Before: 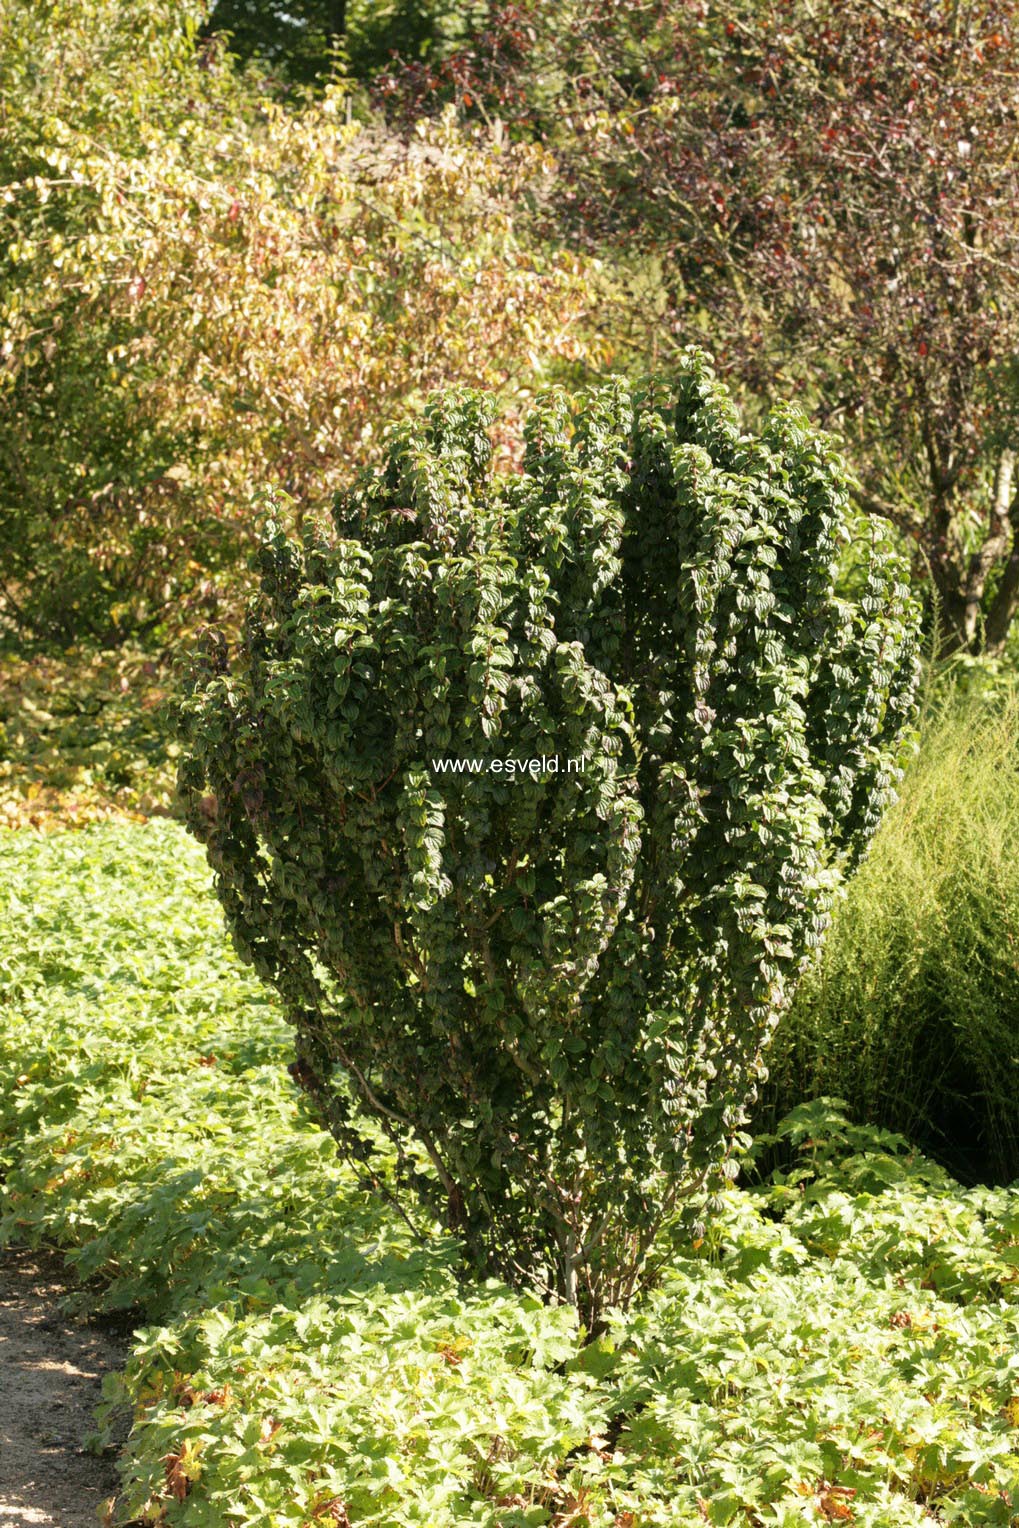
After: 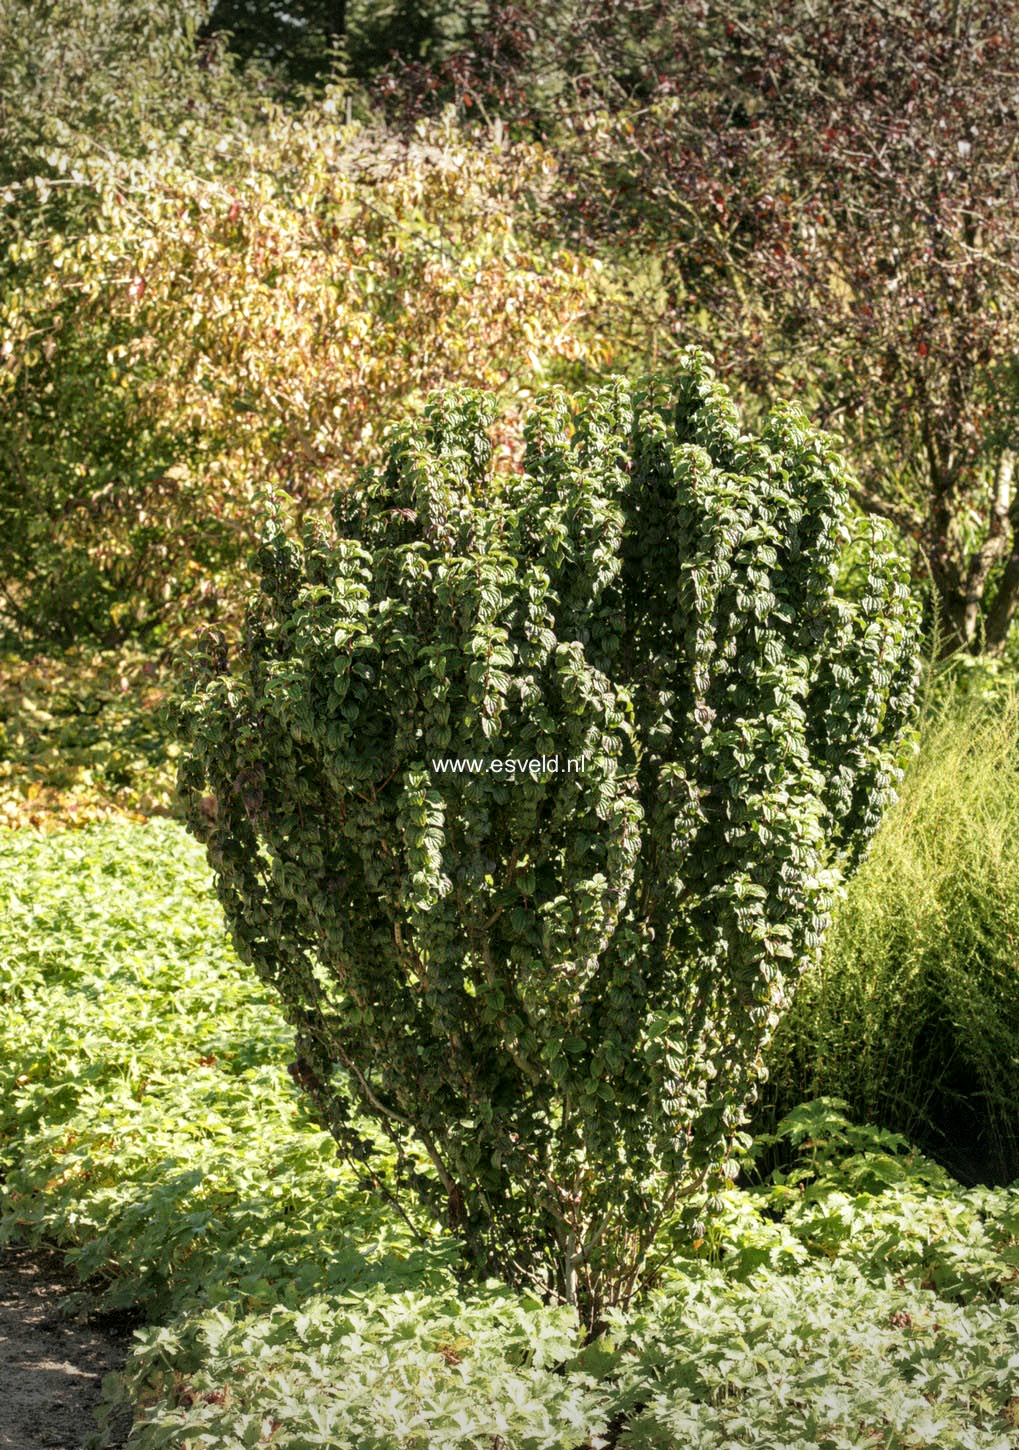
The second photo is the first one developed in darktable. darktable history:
local contrast: detail 130%
vignetting: fall-off start 100%, brightness -0.406, saturation -0.3, width/height ratio 1.324, dithering 8-bit output, unbound false
crop and rotate: top 0%, bottom 5.097%
